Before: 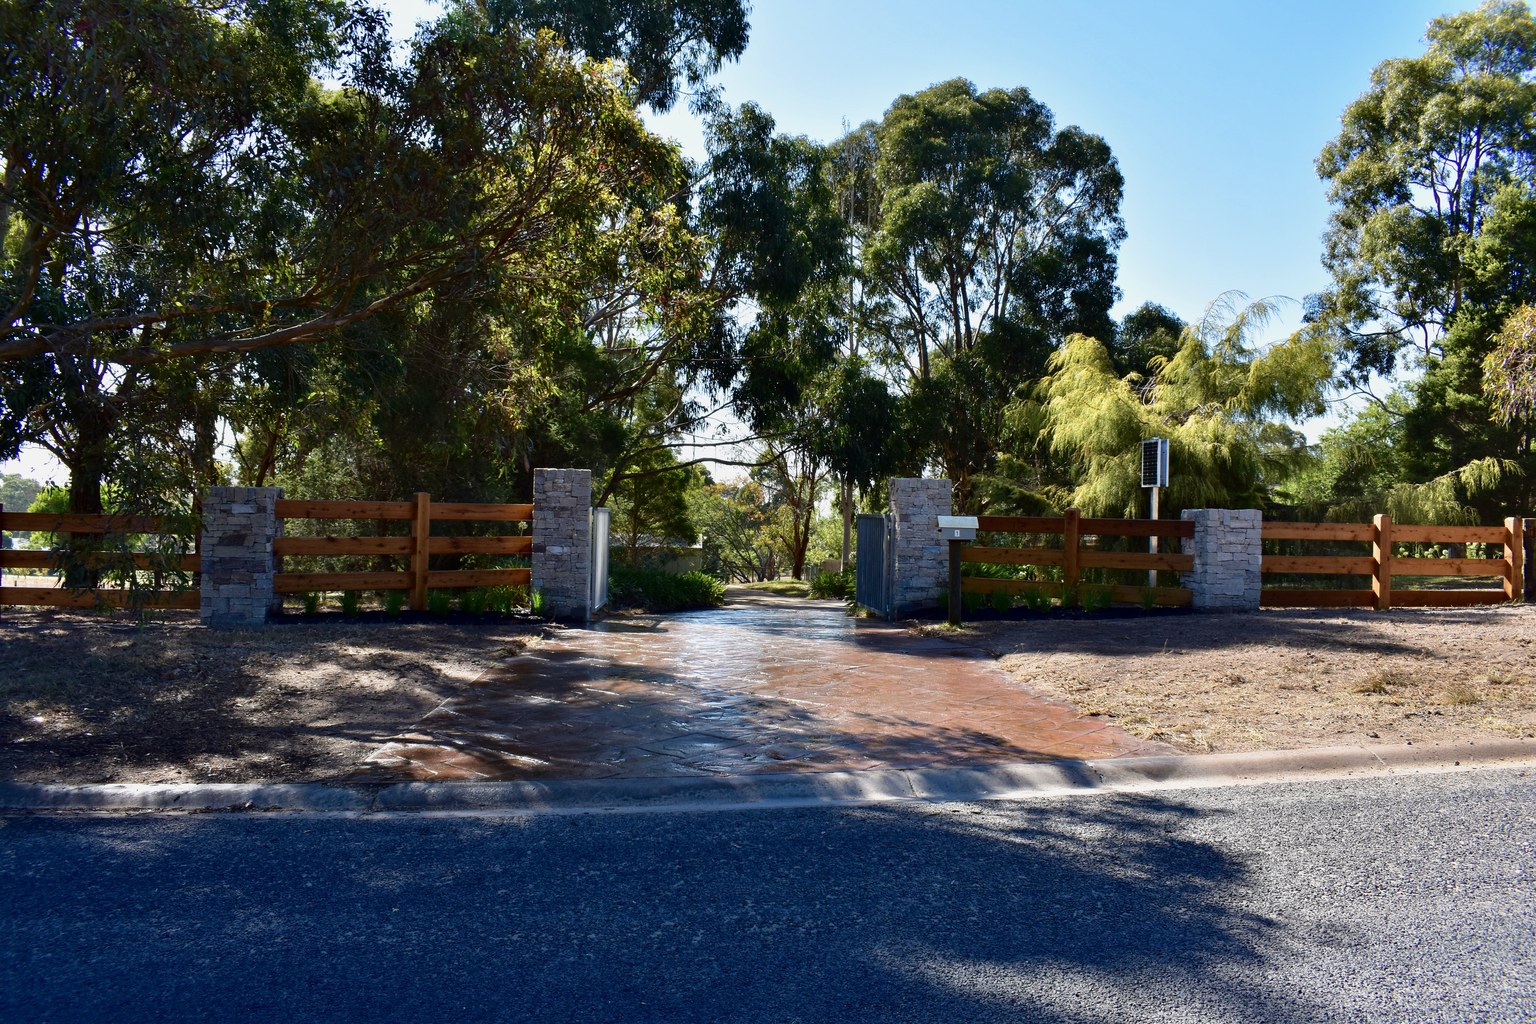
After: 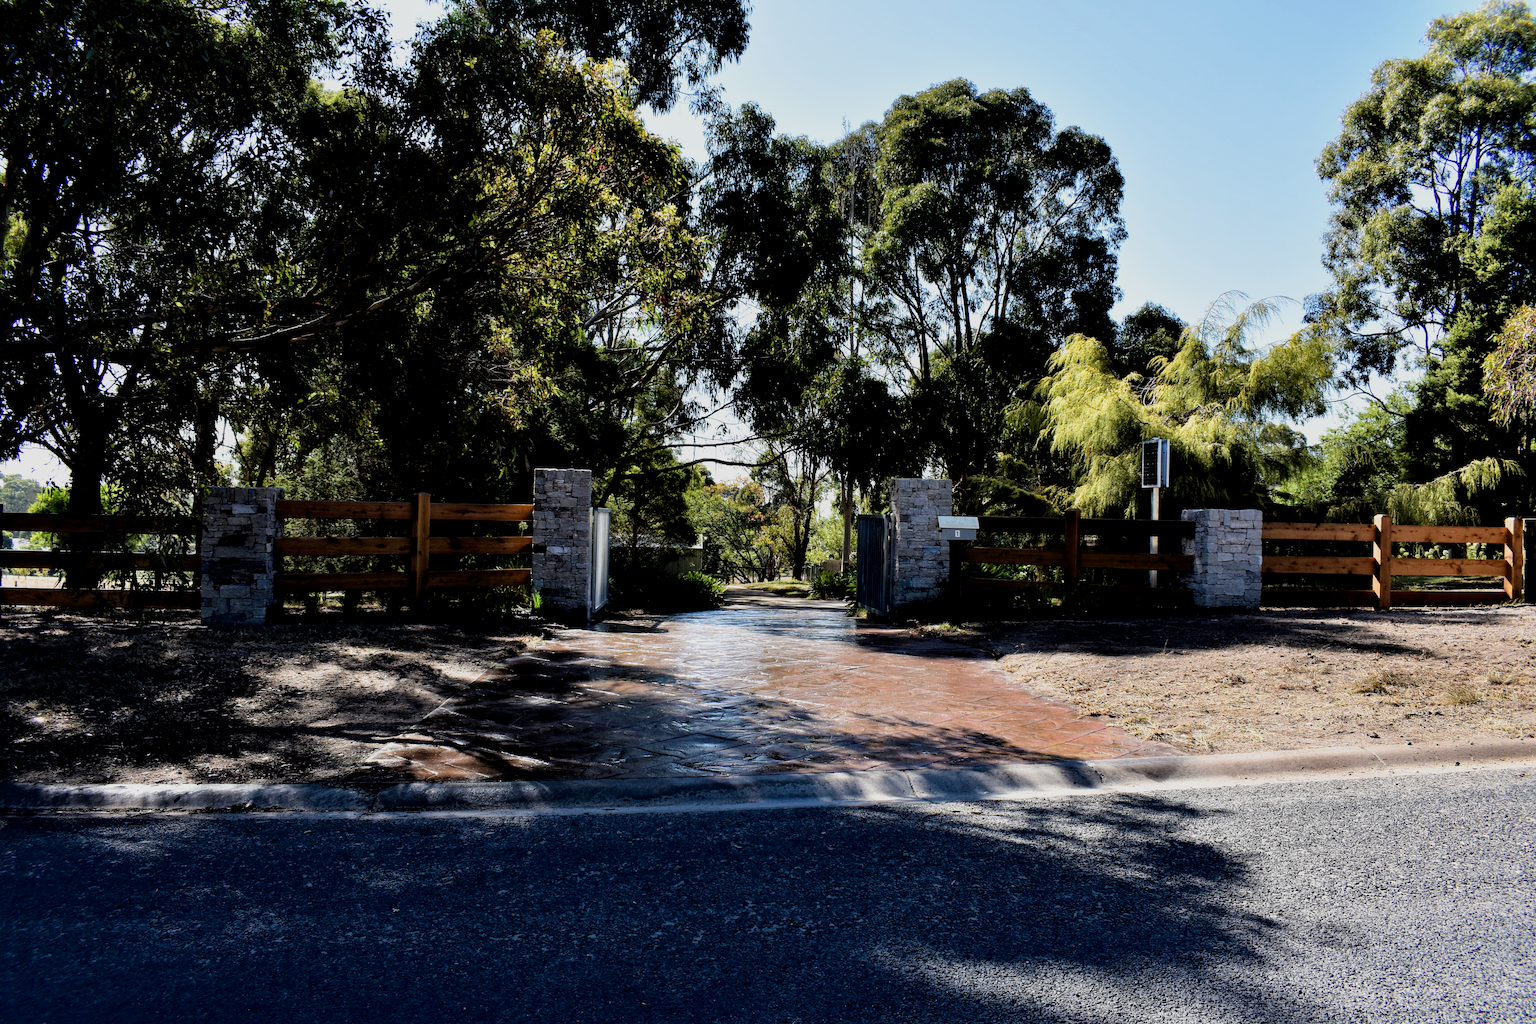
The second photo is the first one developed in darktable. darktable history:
local contrast: highlights 100%, shadows 100%, detail 120%, midtone range 0.2
filmic rgb: black relative exposure -5 EV, white relative exposure 3.5 EV, hardness 3.19, contrast 1.2, highlights saturation mix -30%
